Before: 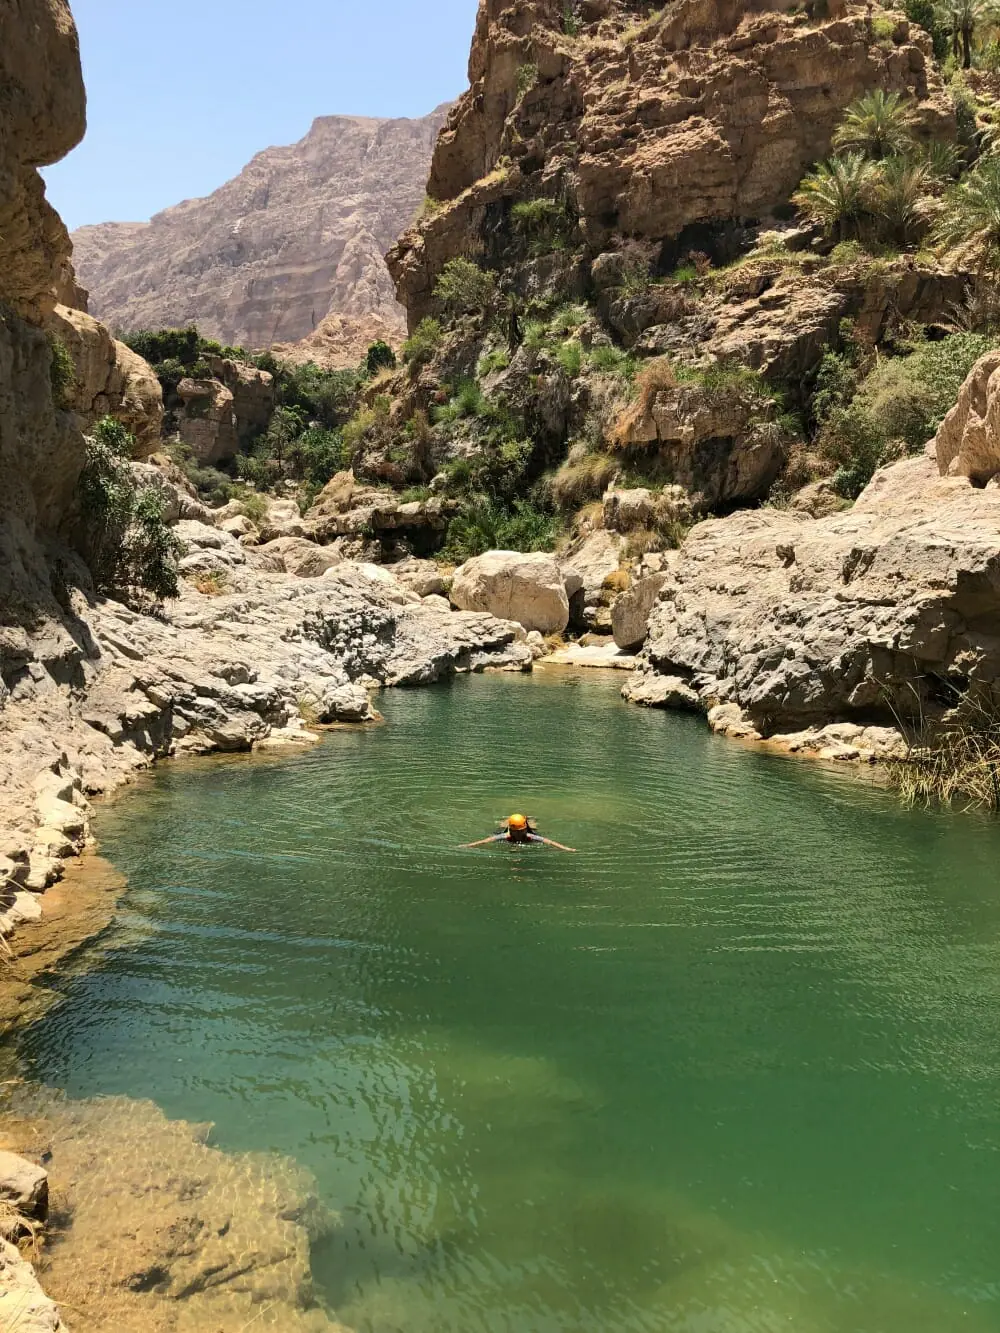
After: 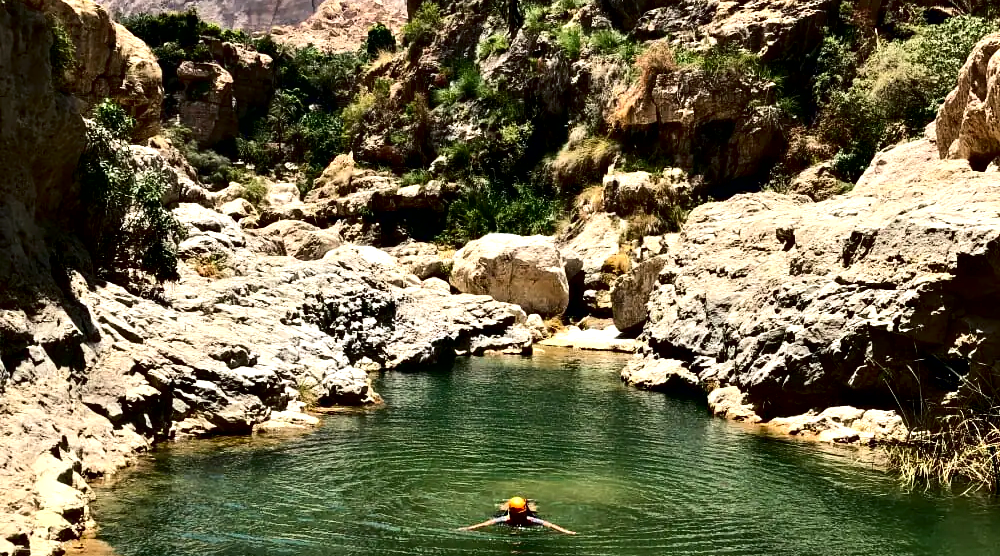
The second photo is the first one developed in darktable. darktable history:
contrast brightness saturation: contrast 0.203, brightness -0.114, saturation 0.096
contrast equalizer: octaves 7, y [[0.6 ×6], [0.55 ×6], [0 ×6], [0 ×6], [0 ×6]]
crop and rotate: top 23.795%, bottom 34.456%
